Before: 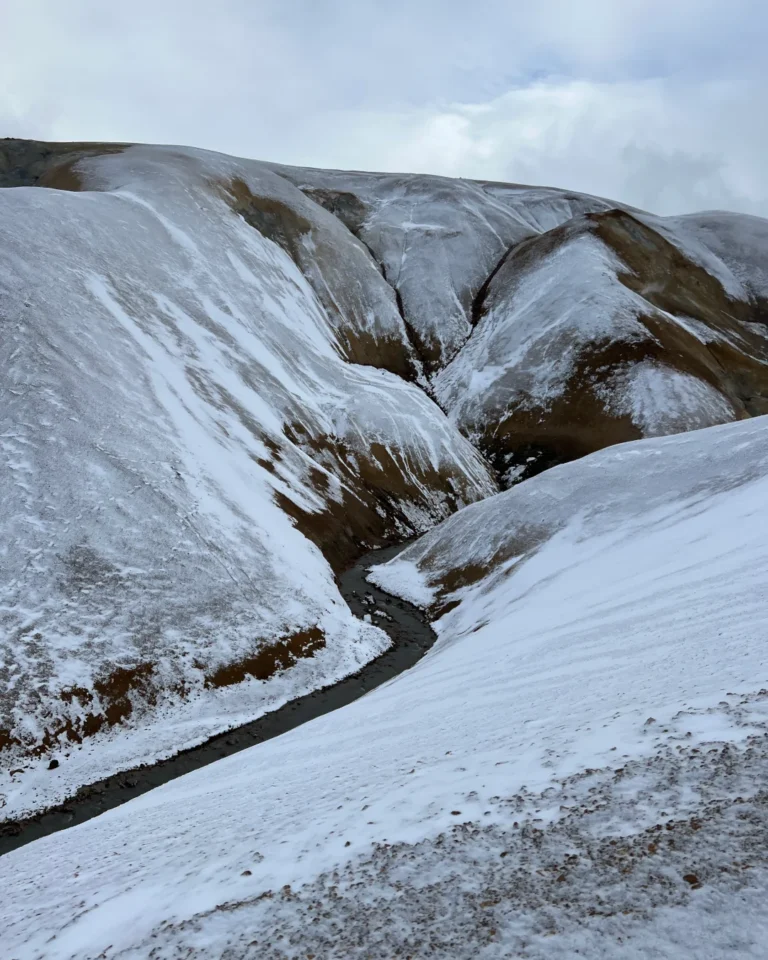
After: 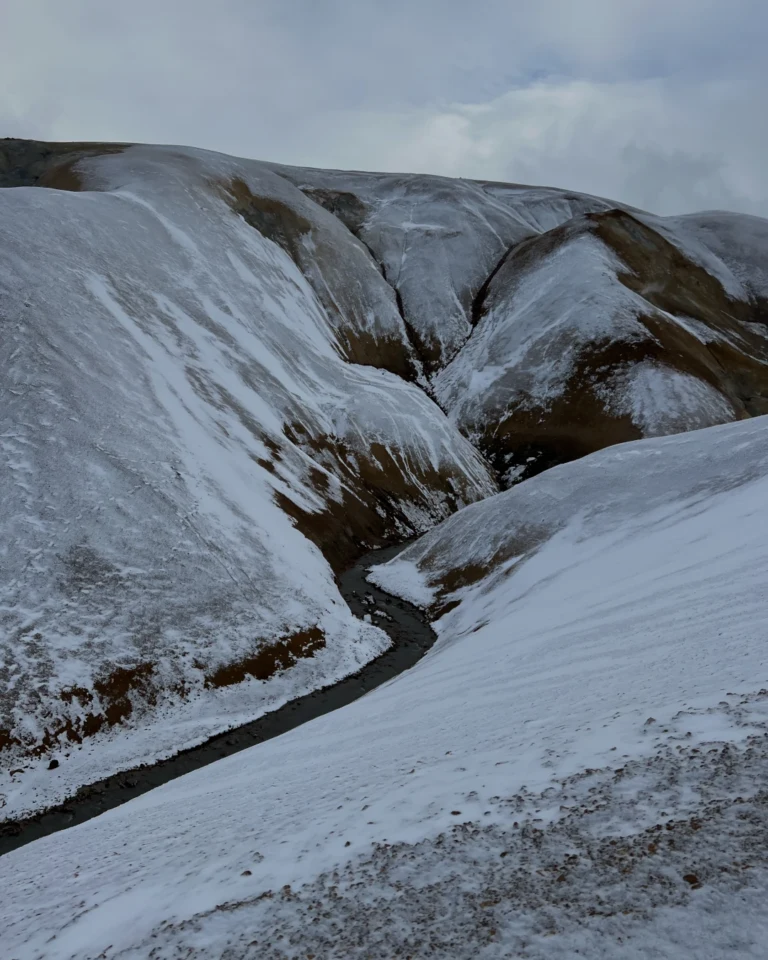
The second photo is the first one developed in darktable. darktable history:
color correction: highlights a* 0.003, highlights b* -0.283
exposure: black level correction 0, exposure -0.766 EV, compensate highlight preservation false
